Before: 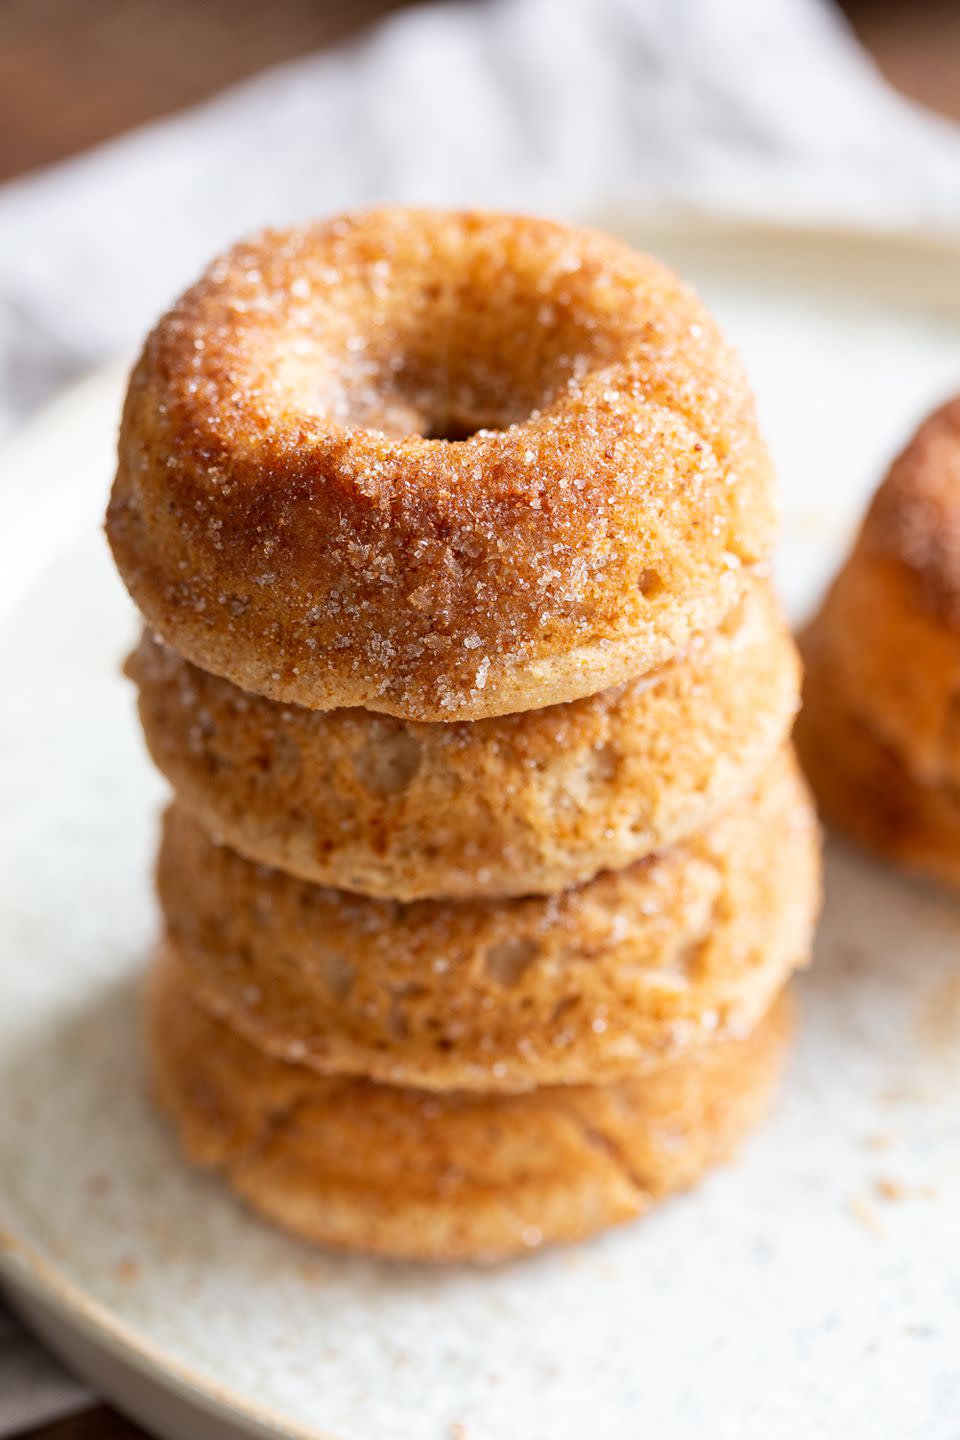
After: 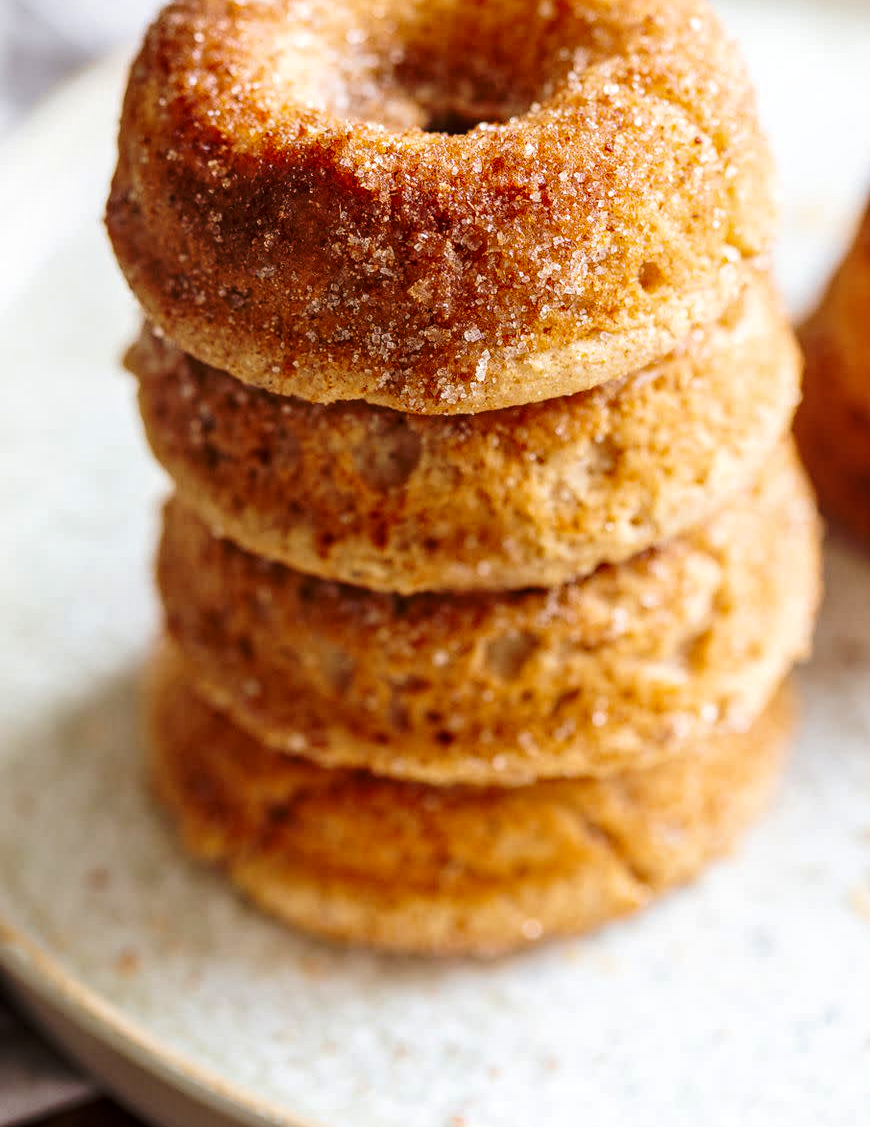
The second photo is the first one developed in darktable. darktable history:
crop: top 21.378%, right 9.333%, bottom 0.342%
velvia: on, module defaults
base curve: curves: ch0 [(0, 0) (0.073, 0.04) (0.157, 0.139) (0.492, 0.492) (0.758, 0.758) (1, 1)], preserve colors none
local contrast: on, module defaults
